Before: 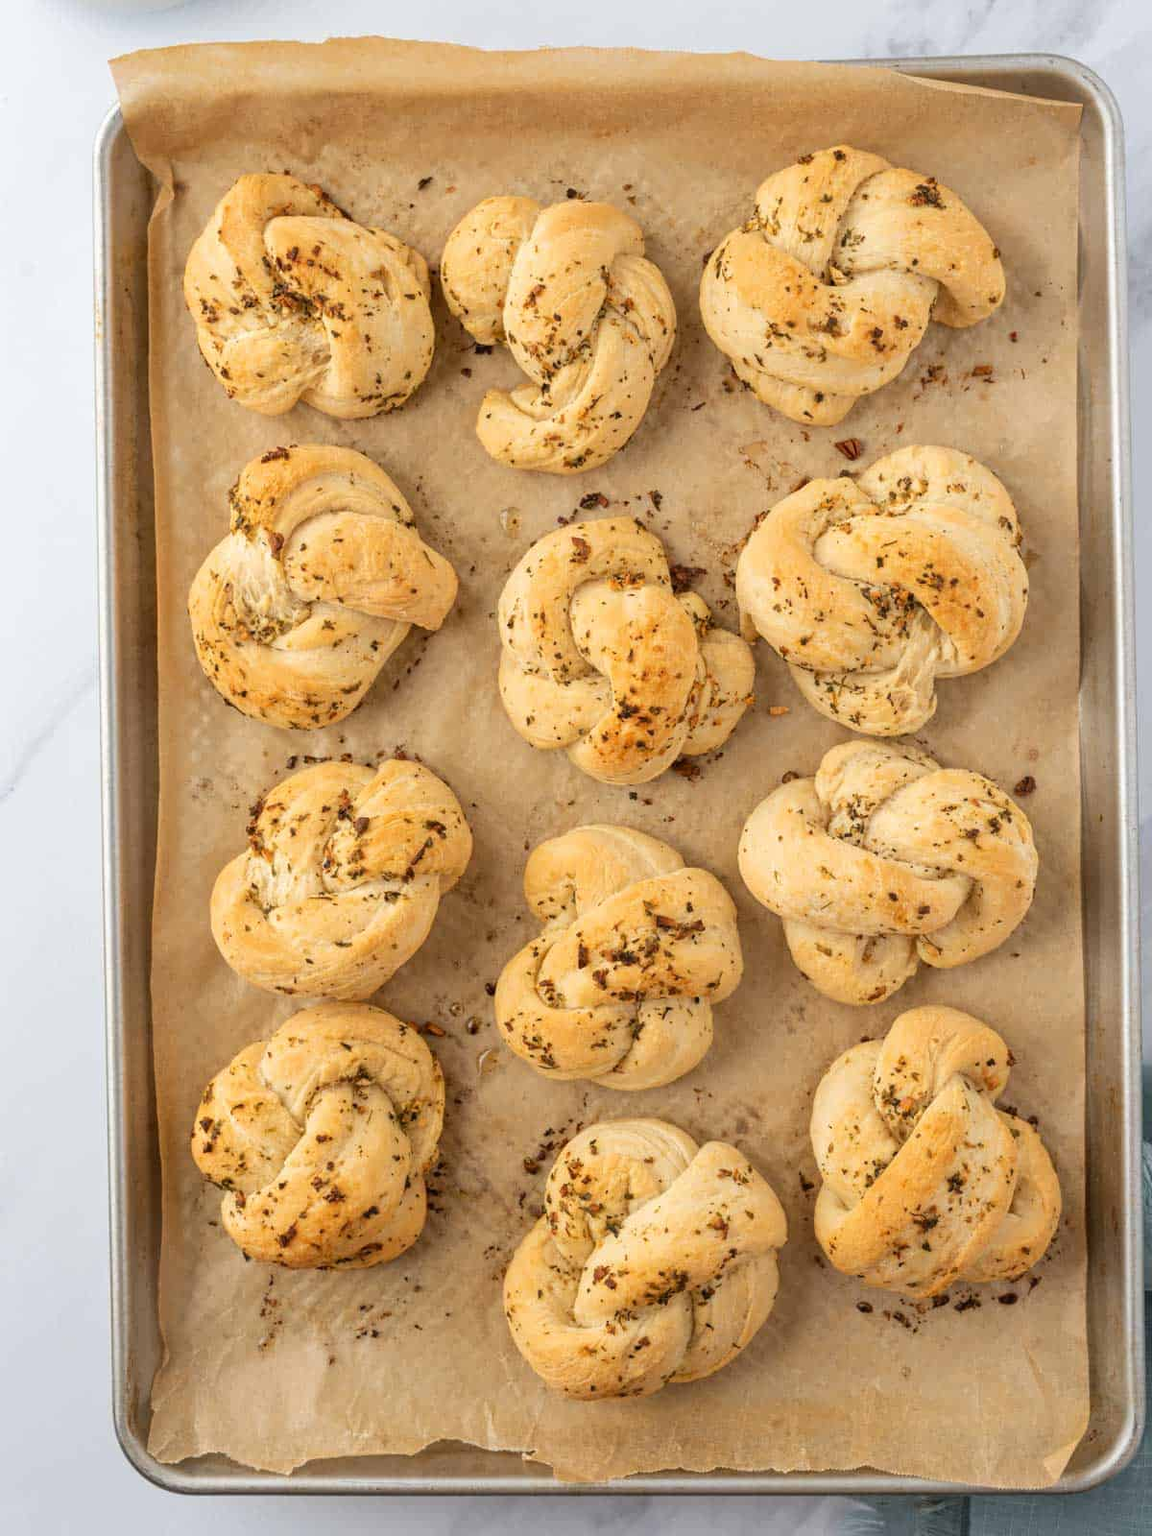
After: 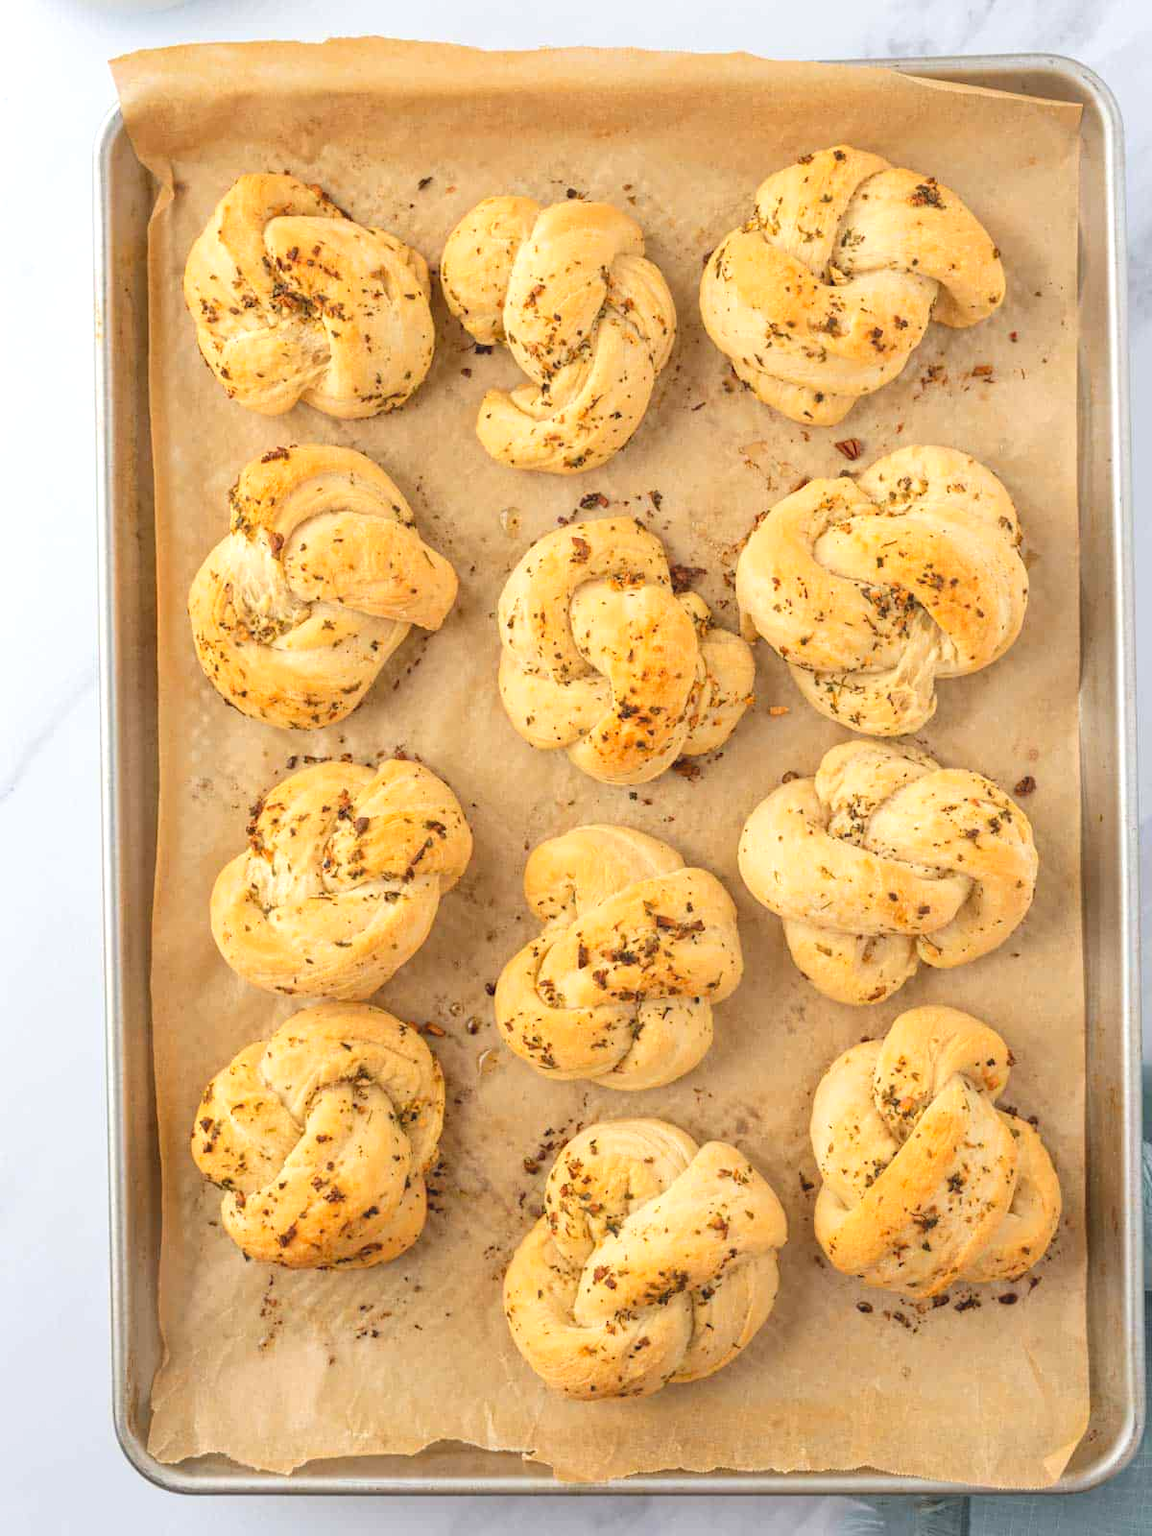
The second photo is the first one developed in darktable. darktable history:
exposure: exposure 0.422 EV, compensate highlight preservation false
contrast brightness saturation: contrast -0.103, brightness 0.055, saturation 0.085
